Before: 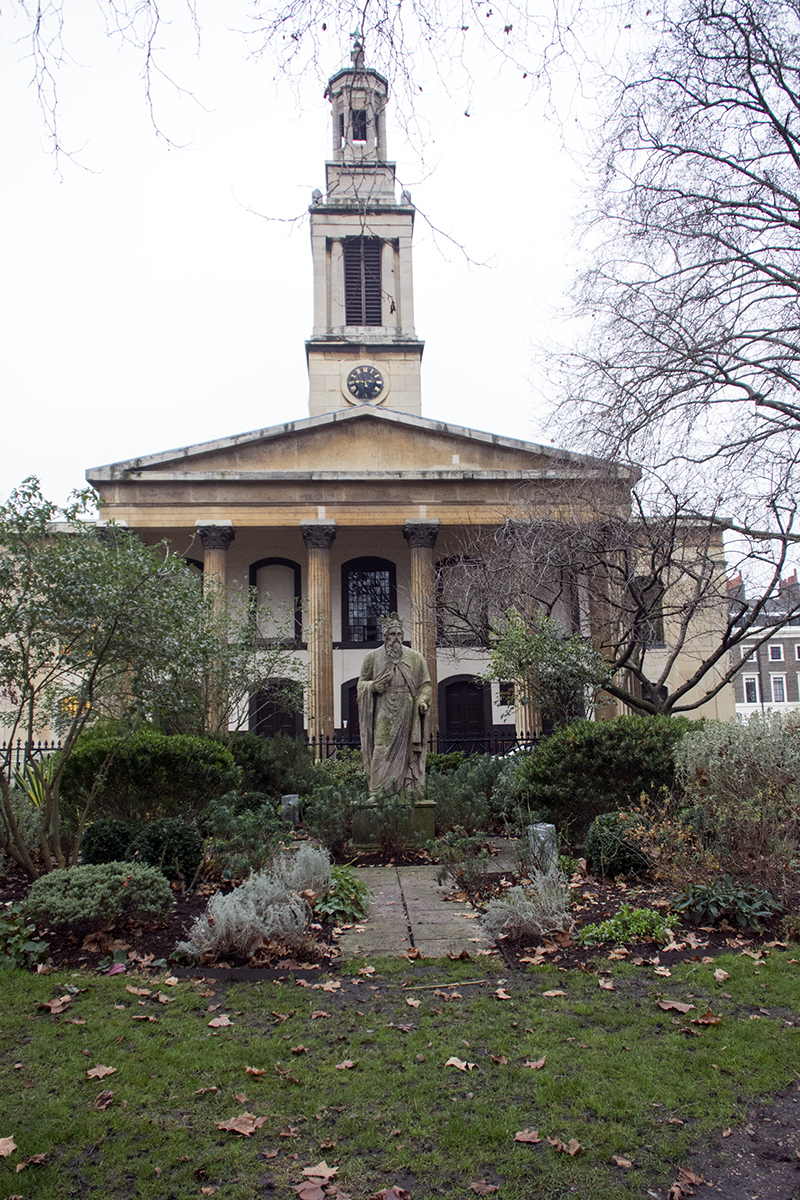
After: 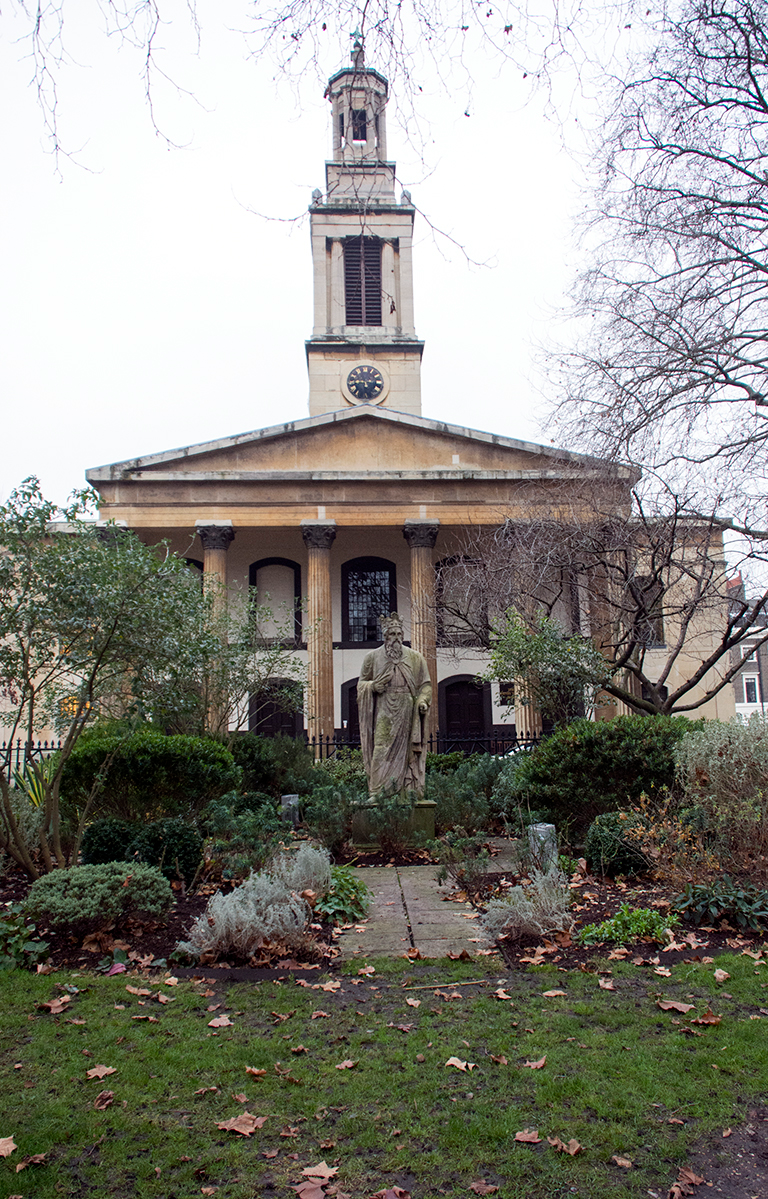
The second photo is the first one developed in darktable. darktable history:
crop: right 3.961%, bottom 0.03%
